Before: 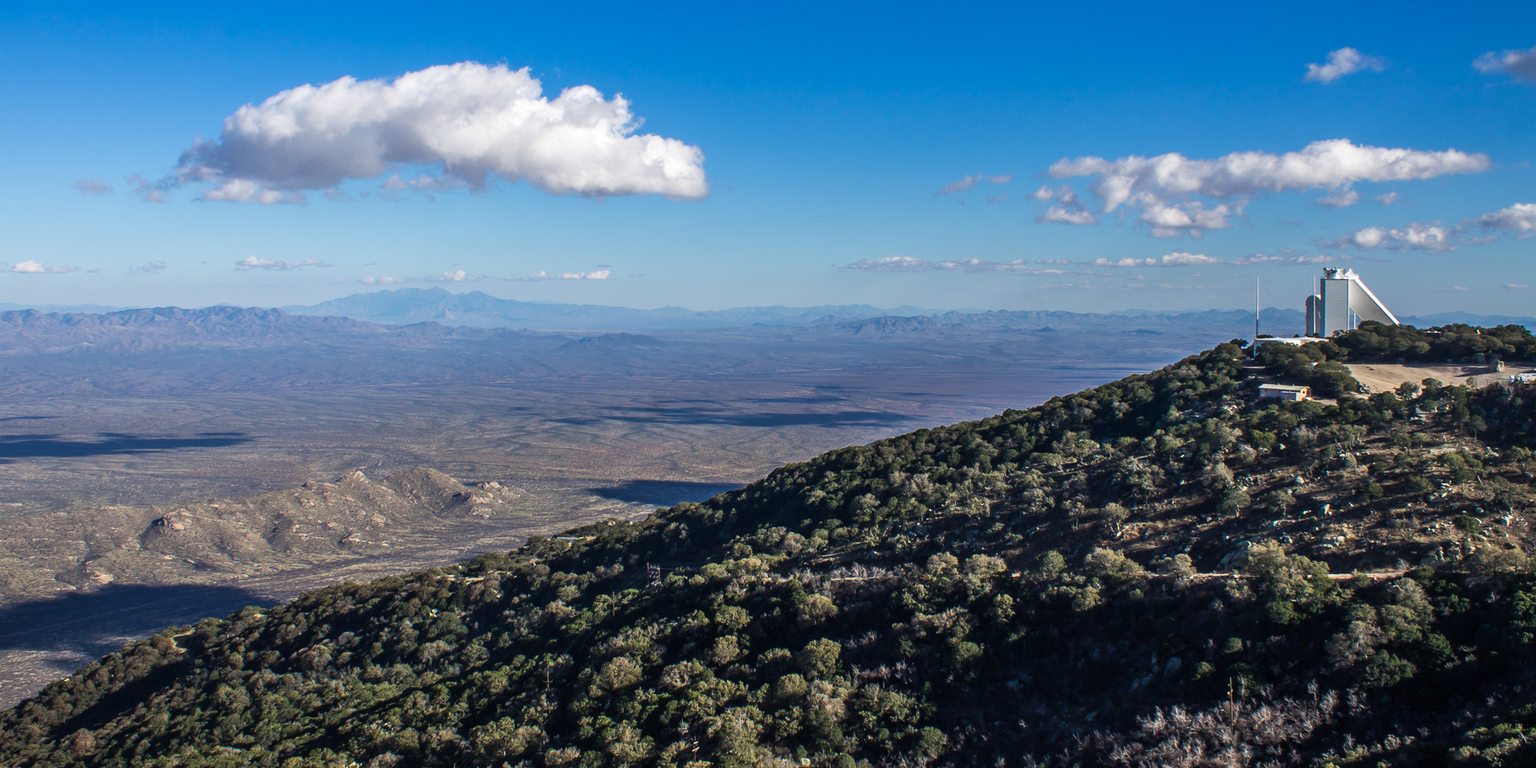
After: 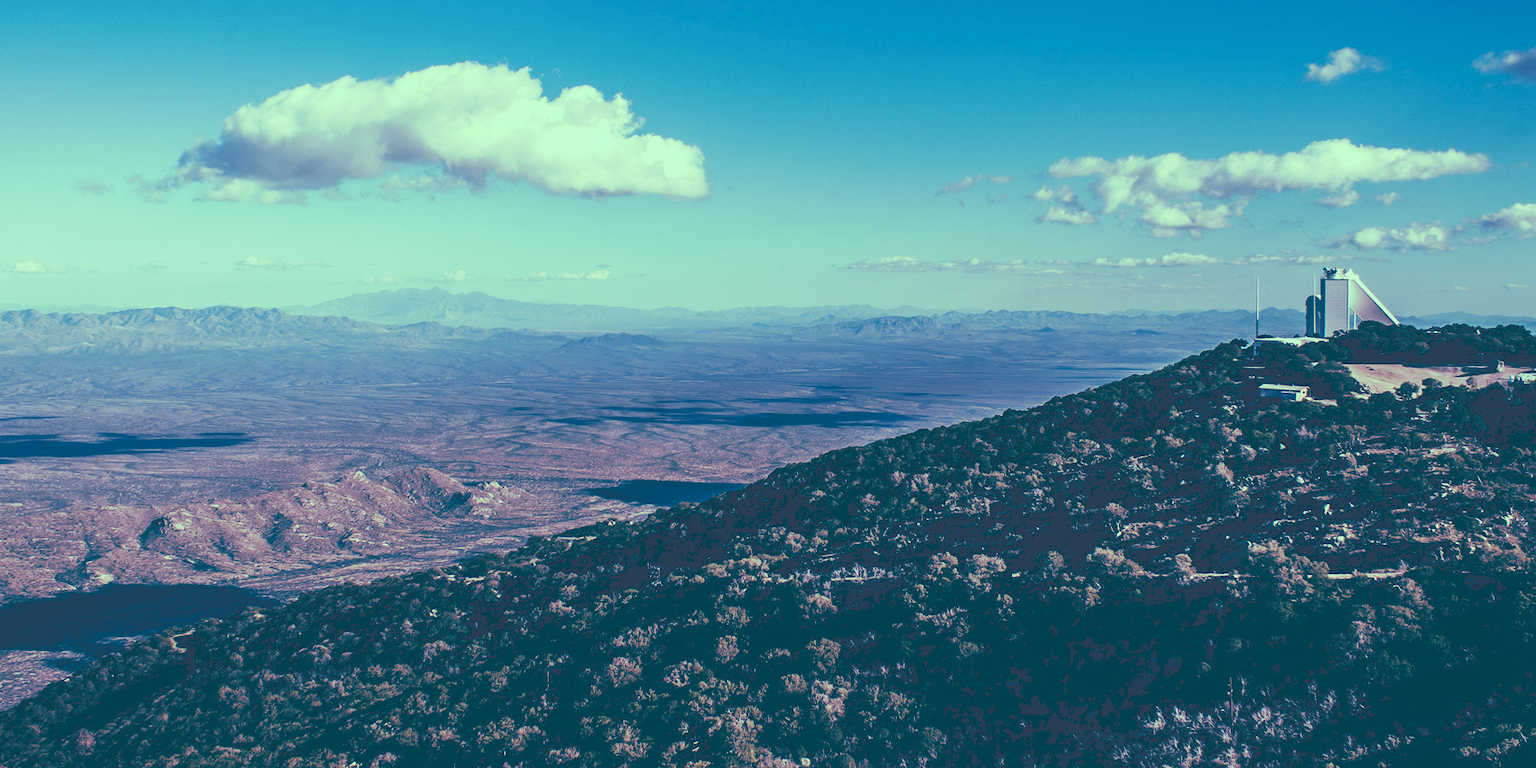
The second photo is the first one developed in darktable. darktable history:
tone curve: curves: ch0 [(0, 0) (0.003, 0.235) (0.011, 0.235) (0.025, 0.235) (0.044, 0.235) (0.069, 0.235) (0.1, 0.237) (0.136, 0.239) (0.177, 0.243) (0.224, 0.256) (0.277, 0.287) (0.335, 0.329) (0.399, 0.391) (0.468, 0.476) (0.543, 0.574) (0.623, 0.683) (0.709, 0.778) (0.801, 0.869) (0.898, 0.924) (1, 1)], preserve colors none
color look up table: target L [98.12, 96.98, 95.43, 86.76, 76.42, 69.15, 55.44, 50.05, 41.63, 39.73, 23.13, 201.49, 75.6, 67.93, 58.93, 59.84, 54.34, 51.11, 54.14, 44.94, 43.96, 39.98, 32.23, 30.46, 12.53, 16.77, 97.01, 96.76, 84.78, 75.81, 69.64, 75.2, 58.84, 63.98, 49.07, 35.79, 34.51, 38.21, 34.88, 20.42, 12.74, 15.46, 87.88, 80.12, 69.76, 59.67, 55.76, 54.47, 29.29], target a [-44.58, -49.64, -59.56, -55.26, -25.81, -31.66, -10.88, -28.08, -23.15, -1.934, -58.91, 0, 0.121, 12.87, 3.447, 4.503, 29.51, 46.04, 13.11, 7.381, 43.52, 23.8, 6.538, 25.44, -32.68, -43.89, -46.43, -46.12, -16.56, 1.342, -9.115, 1.473, 33.12, -11.48, 22.85, -4.546, 25.62, 17.78, -0.868, -51.42, -31.82, -37.86, -50.67, -28.08, -33.5, -12.19, -11.58, -16.21, -22.65], target b [34.58, 45.43, 29.33, 24.35, 17.62, 27.66, 8.154, 8.557, -10.18, -7.207, -19.05, -0.001, 7.479, 17.7, 23.25, 7.226, 4.461, 13.78, -5.663, -12.58, -10.07, -10.62, -5.482, -7.401, -32.9, -28.9, 28.76, 27.82, 8.72, 3.568, 0.559, -7.328, -19.89, -23.71, -22.76, -32.72, -27.44, -48.49, -36.95, -27.04, -36.81, -37.3, 13.9, 2.044, -1.892, -7.708, -16.72, -27.19, -24.32], num patches 49
